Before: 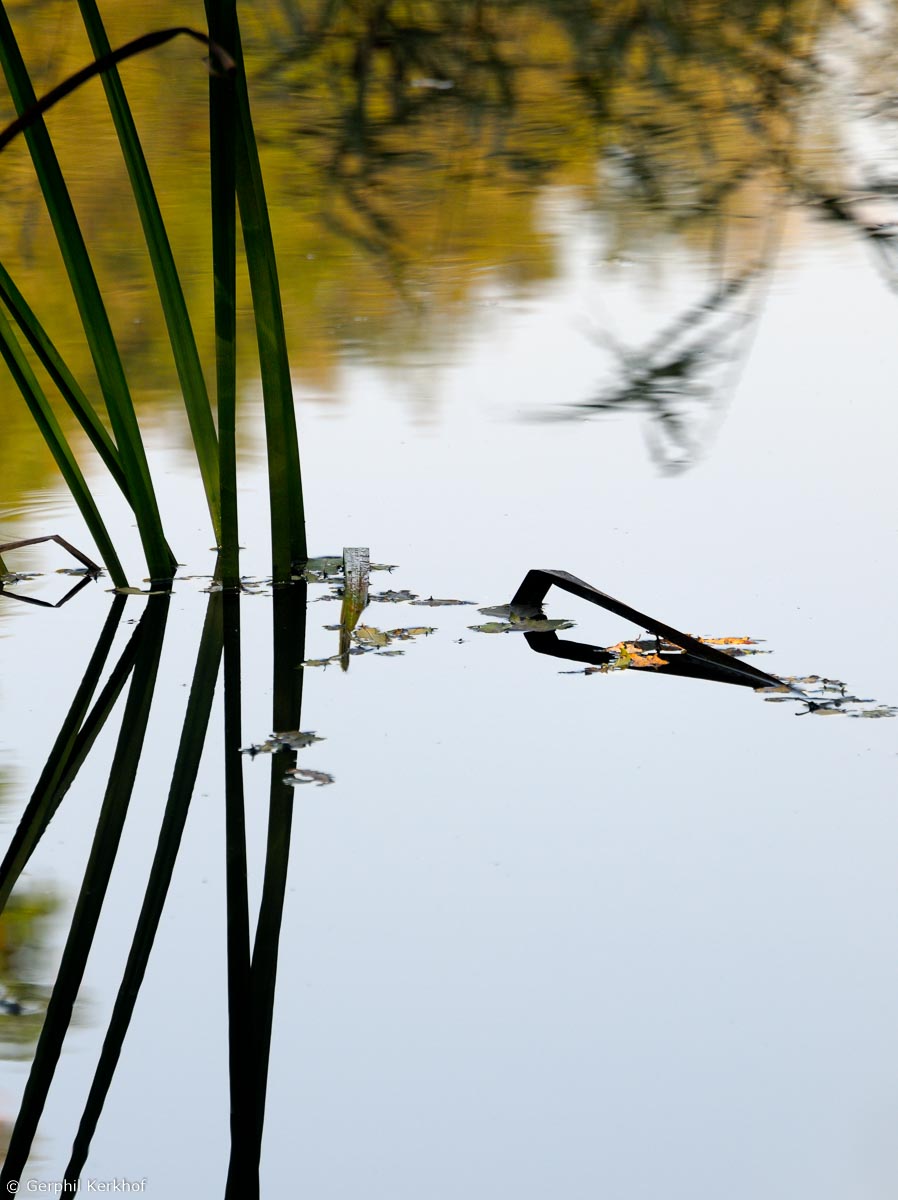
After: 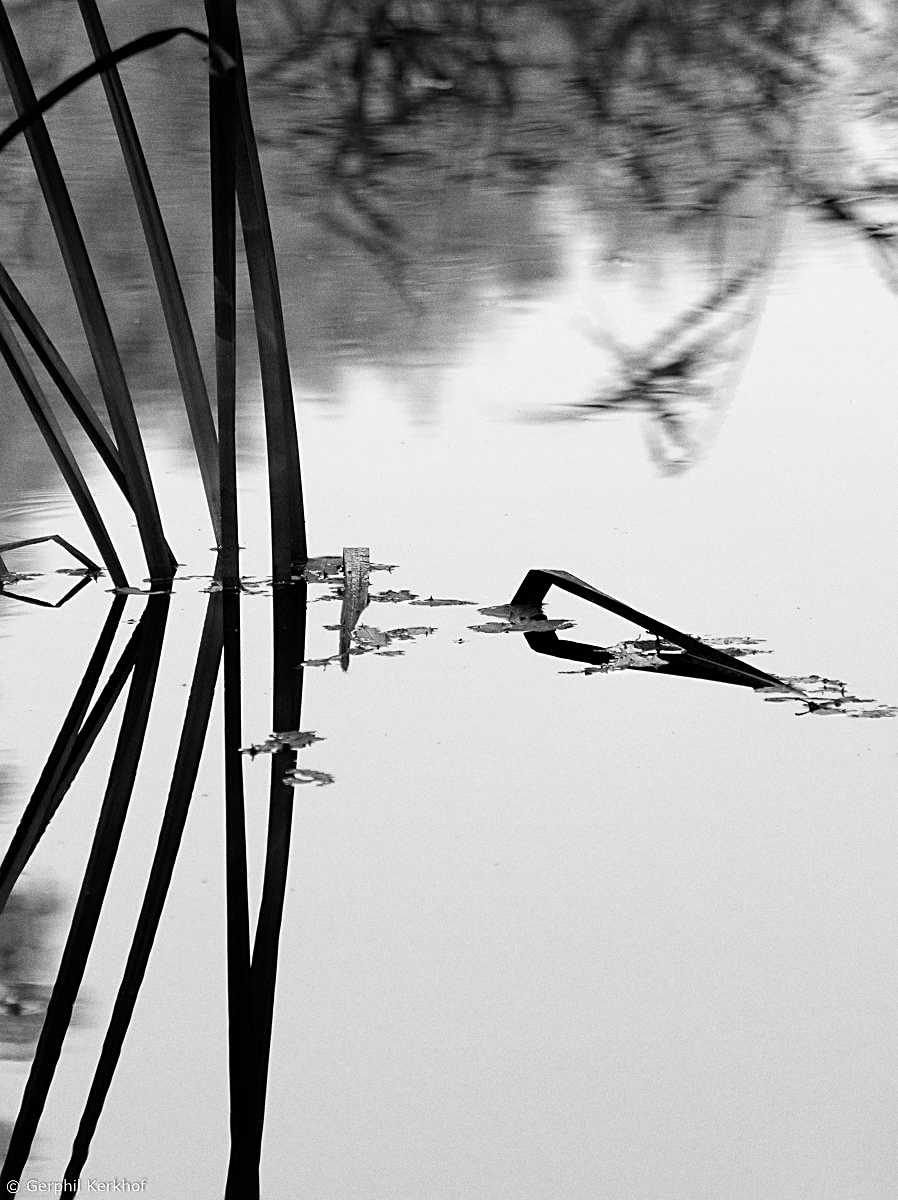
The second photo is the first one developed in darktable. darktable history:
sharpen: on, module defaults
monochrome: on, module defaults
grain: coarseness 8.68 ISO, strength 31.94%
